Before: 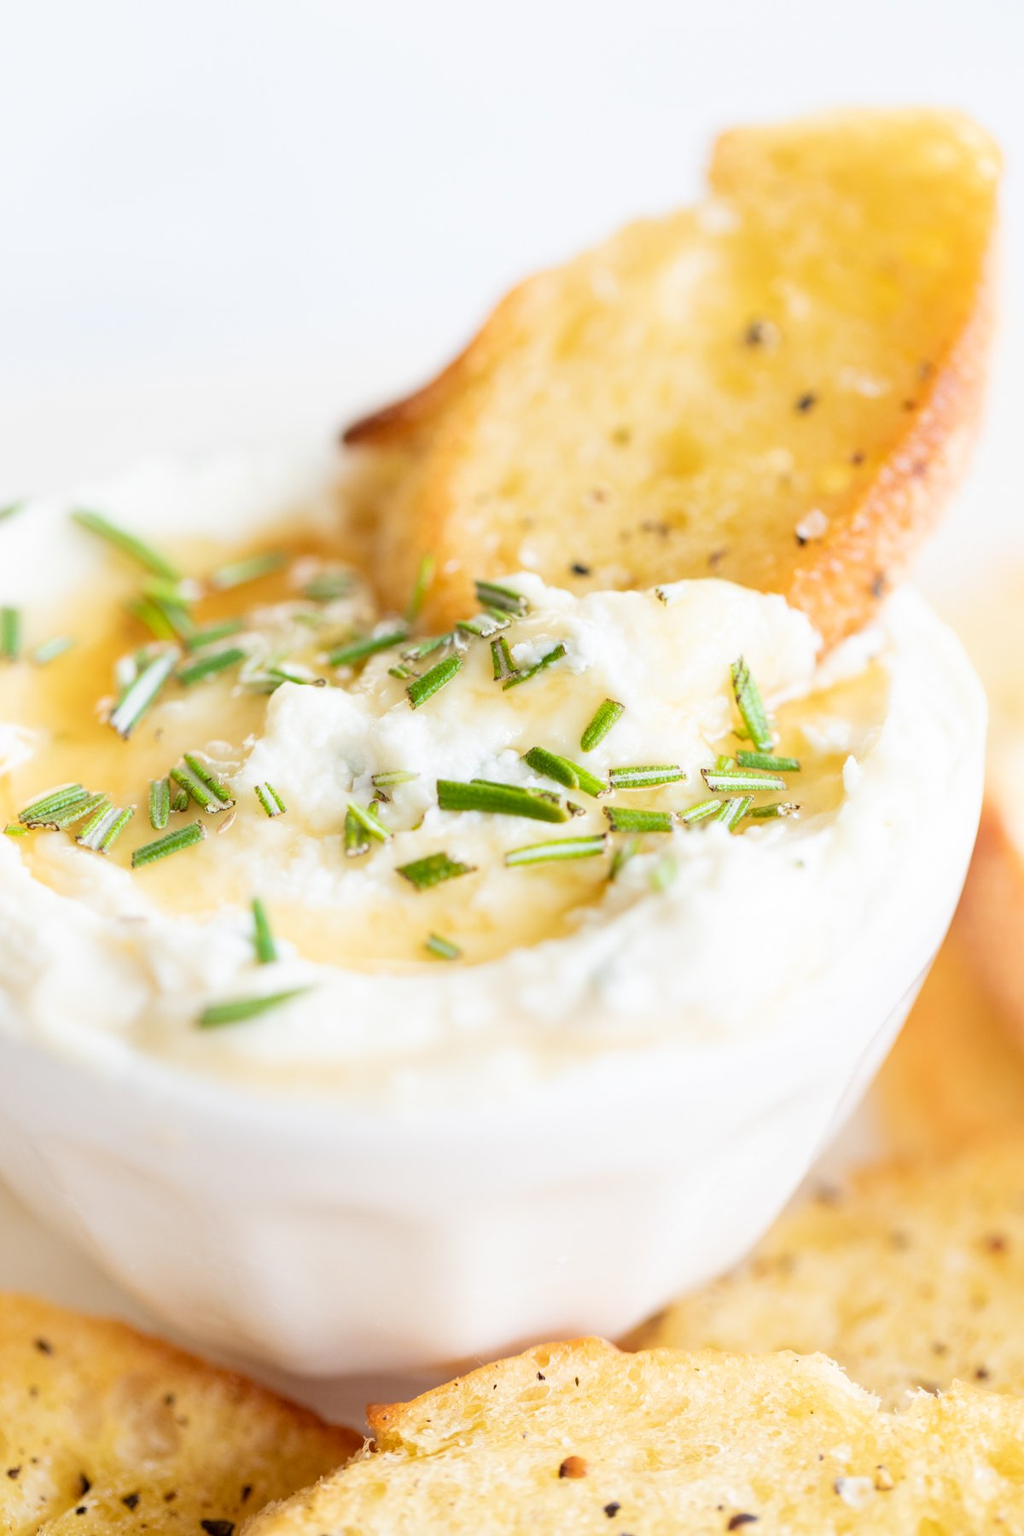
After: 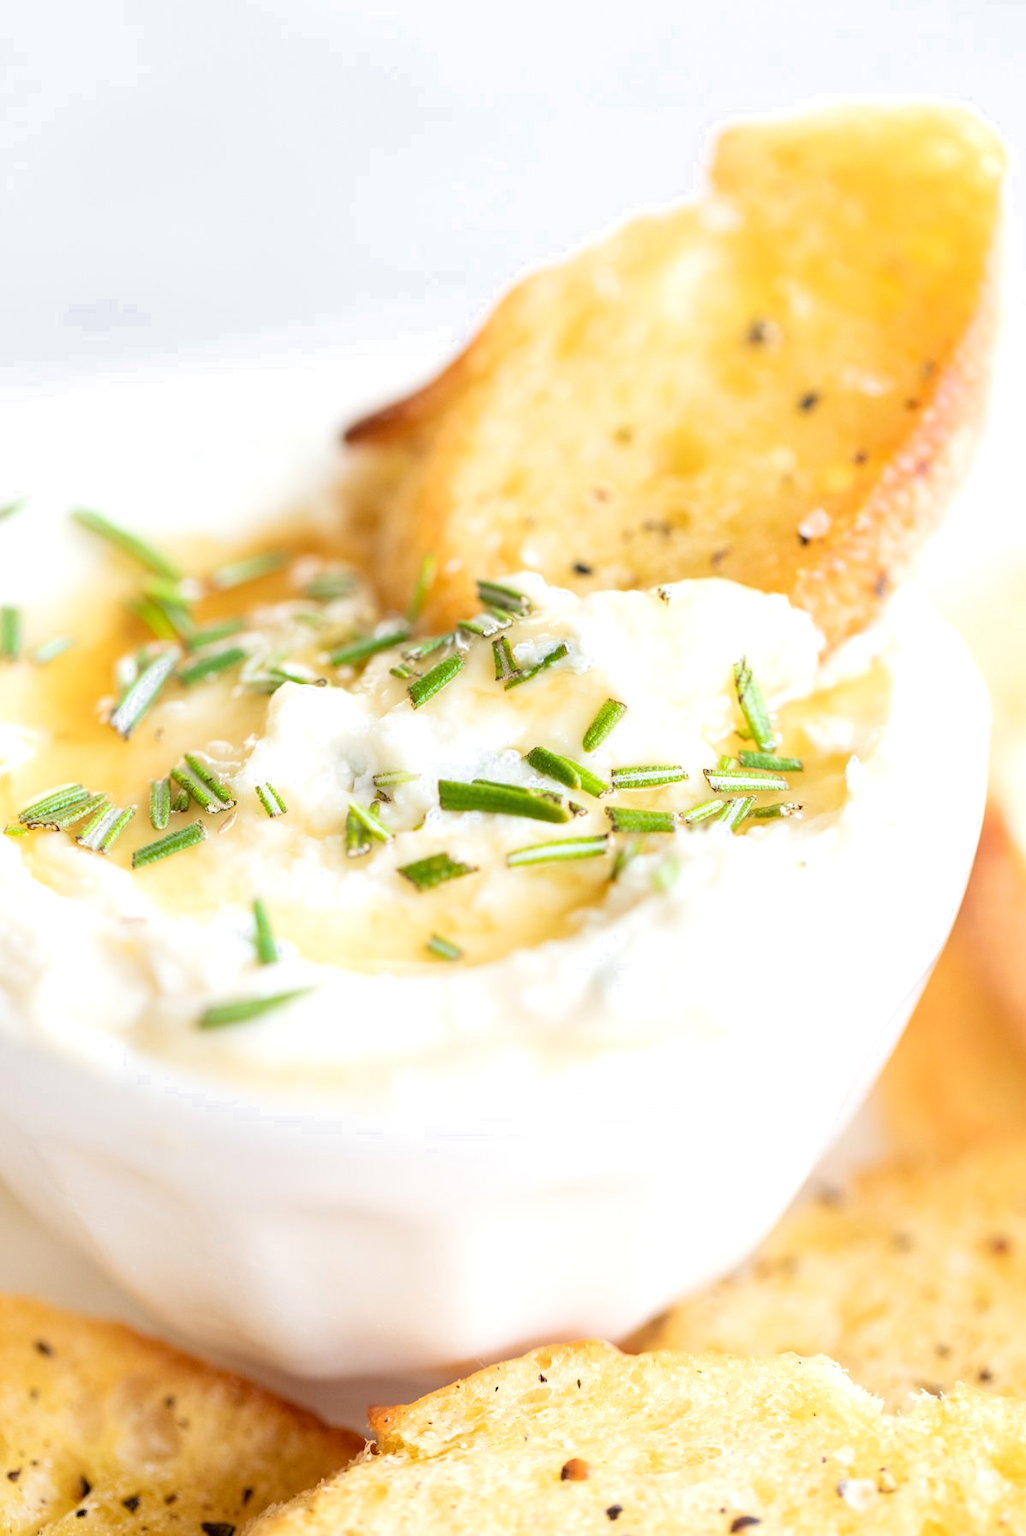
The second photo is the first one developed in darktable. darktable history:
crop: top 0.219%, bottom 0.113%
color zones: curves: ch0 [(0, 0.497) (0.143, 0.5) (0.286, 0.5) (0.429, 0.483) (0.571, 0.116) (0.714, -0.006) (0.857, 0.28) (1, 0.497)]
exposure: exposure 0.203 EV, compensate exposure bias true, compensate highlight preservation false
